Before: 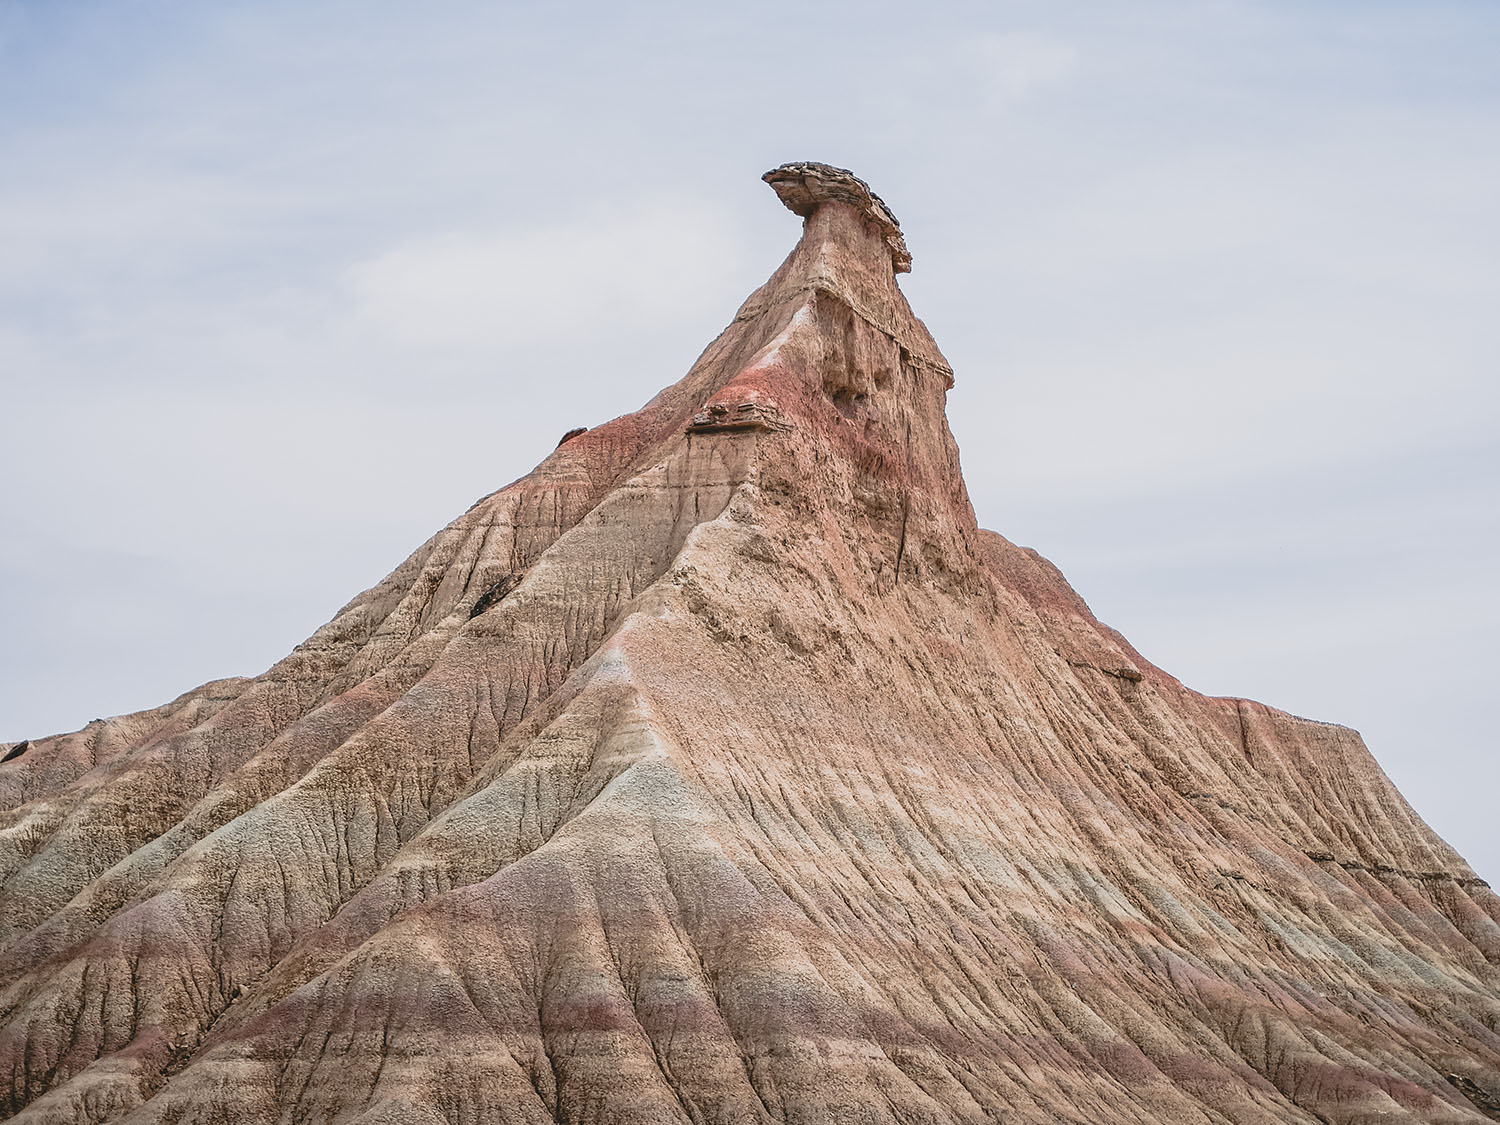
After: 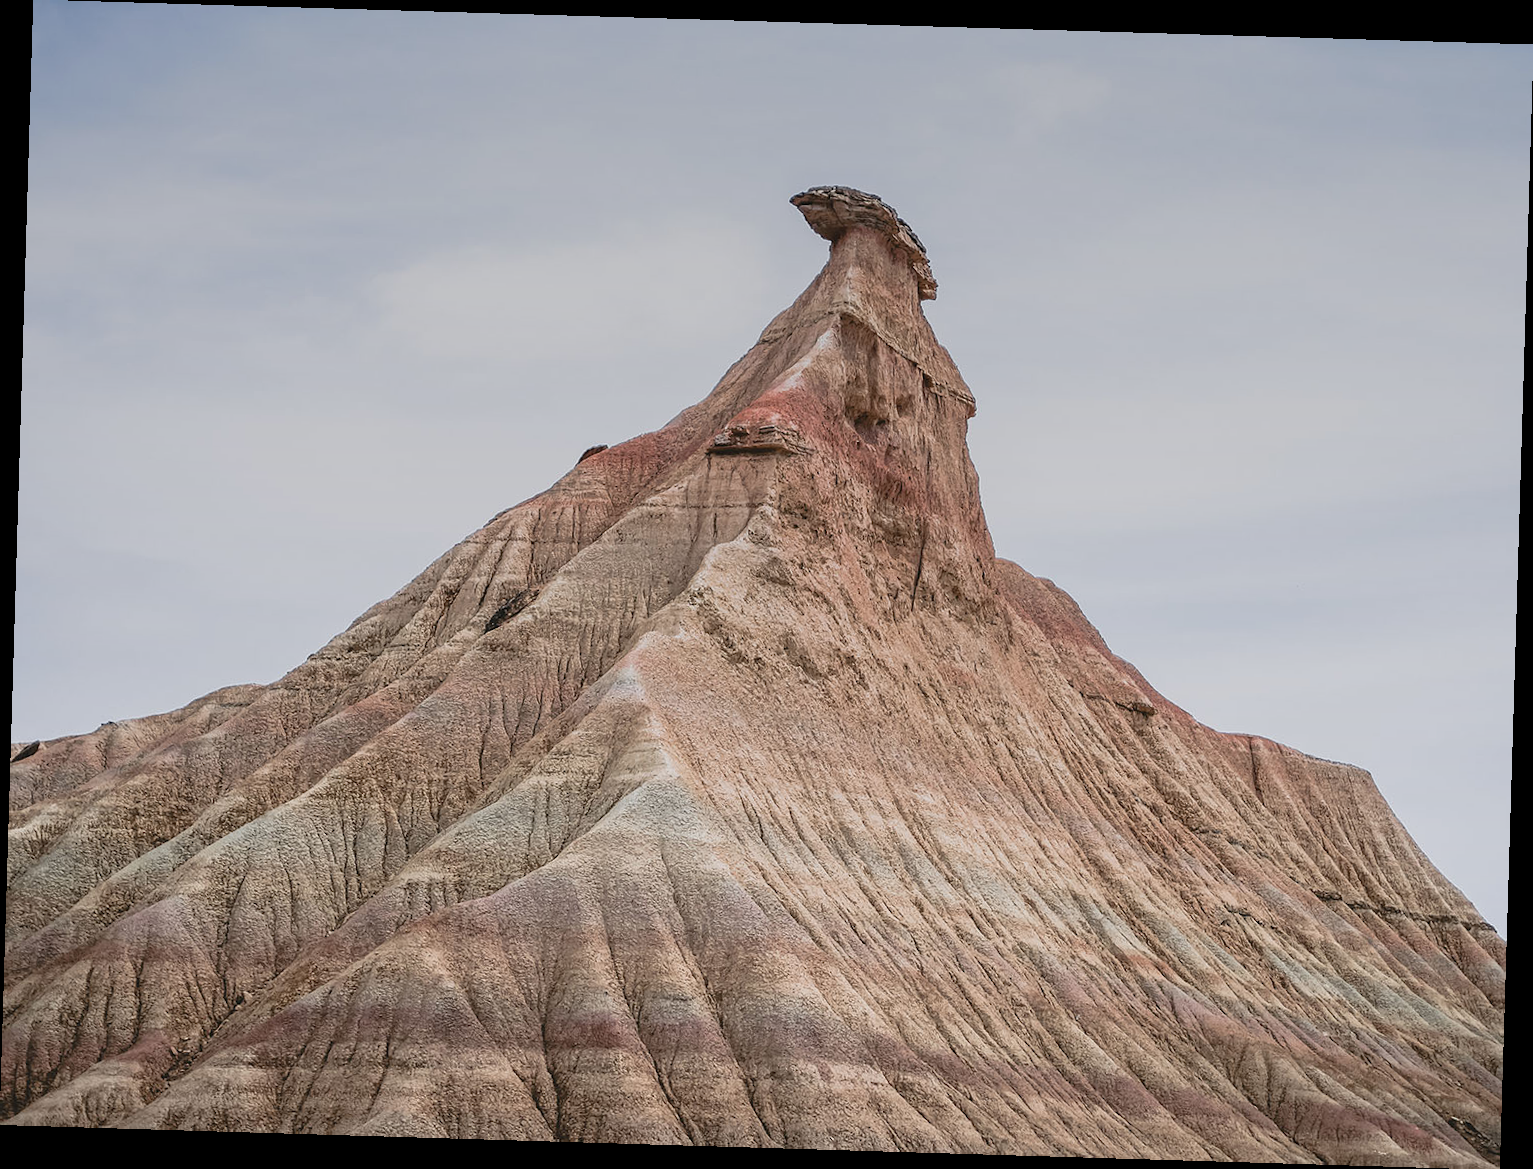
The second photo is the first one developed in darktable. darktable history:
rotate and perspective: rotation 1.72°, automatic cropping off
graduated density: on, module defaults
